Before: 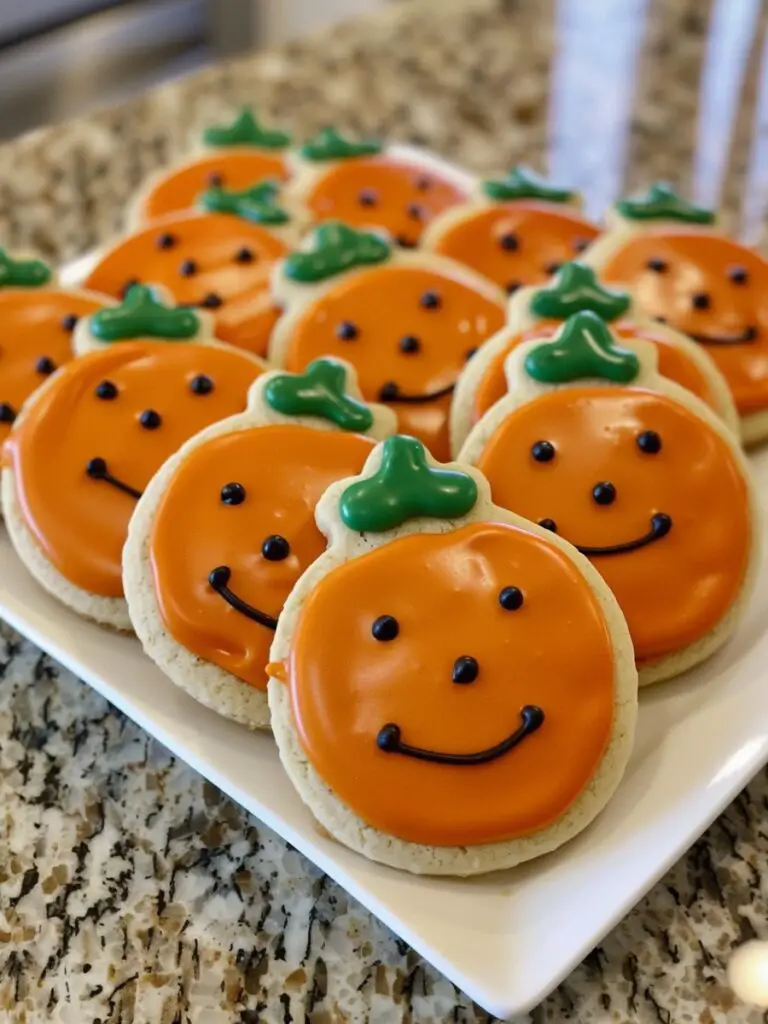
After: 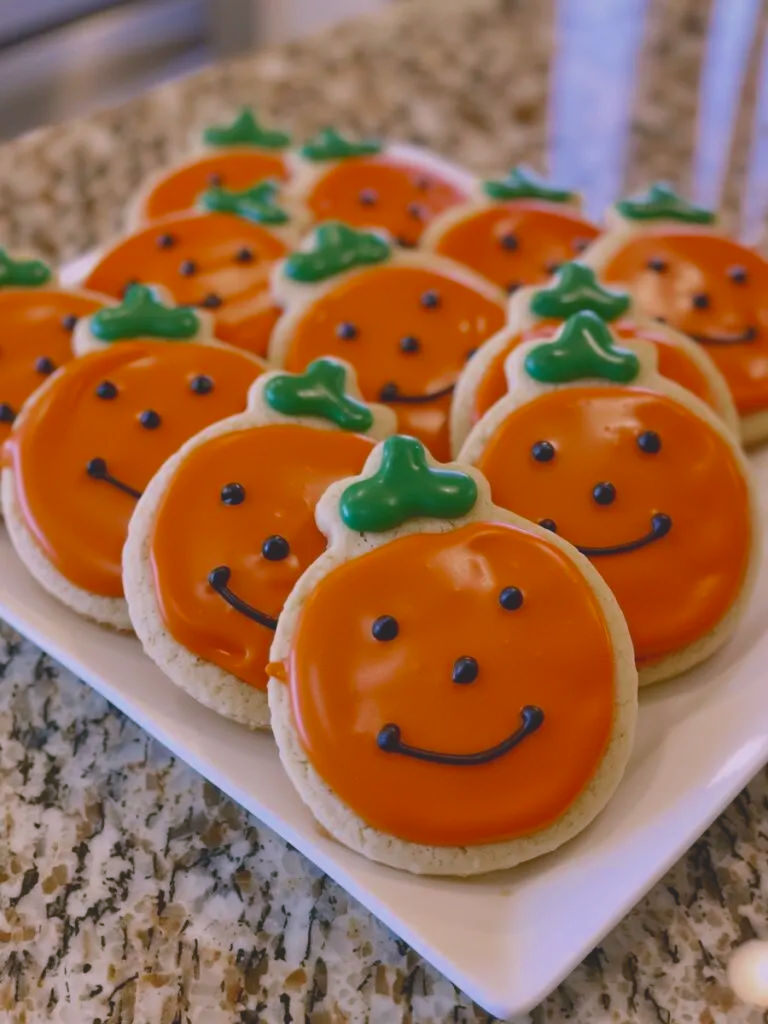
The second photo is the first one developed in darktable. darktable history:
color zones: curves: ch0 [(0, 0.425) (0.143, 0.422) (0.286, 0.42) (0.429, 0.419) (0.571, 0.419) (0.714, 0.42) (0.857, 0.422) (1, 0.425)]
contrast brightness saturation: contrast -0.28
white balance: red 1.066, blue 1.119
